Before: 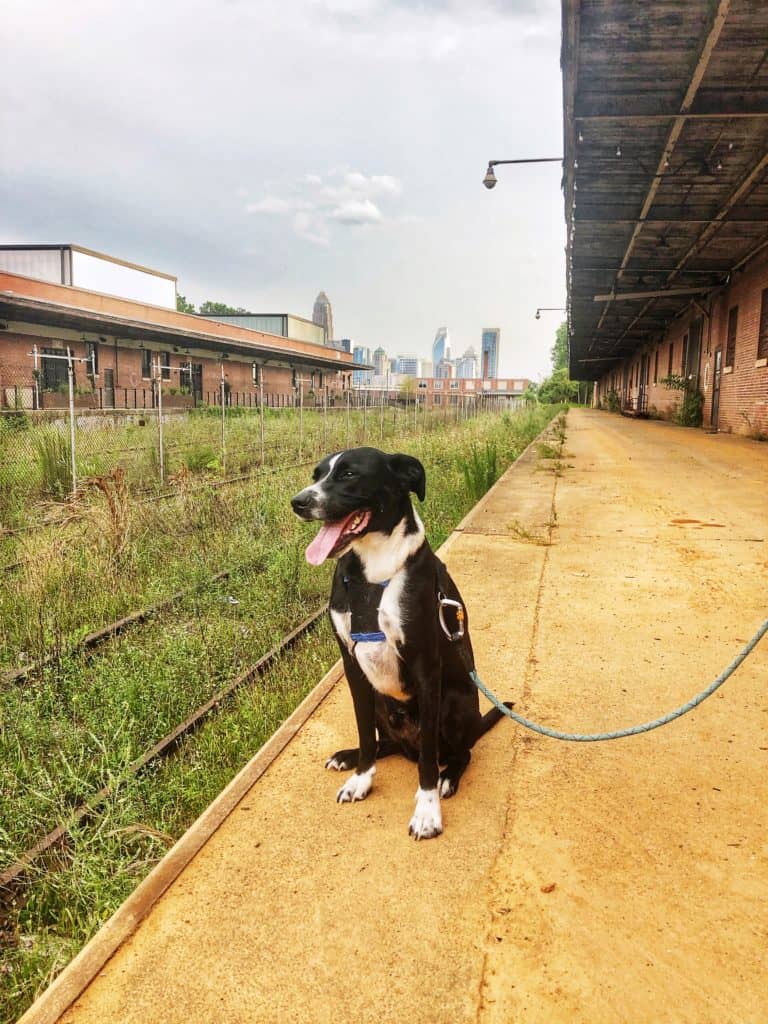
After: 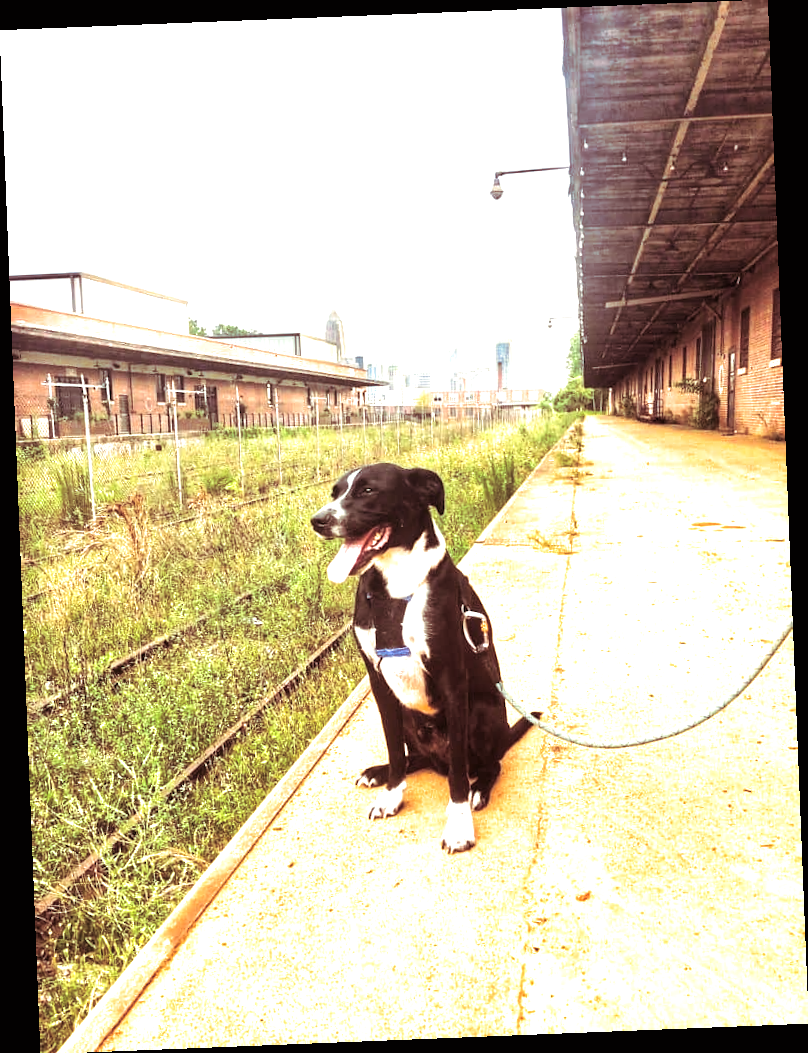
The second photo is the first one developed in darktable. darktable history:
split-toning: on, module defaults
exposure: black level correction 0, exposure 1.2 EV, compensate highlight preservation false
rotate and perspective: rotation -2.29°, automatic cropping off
